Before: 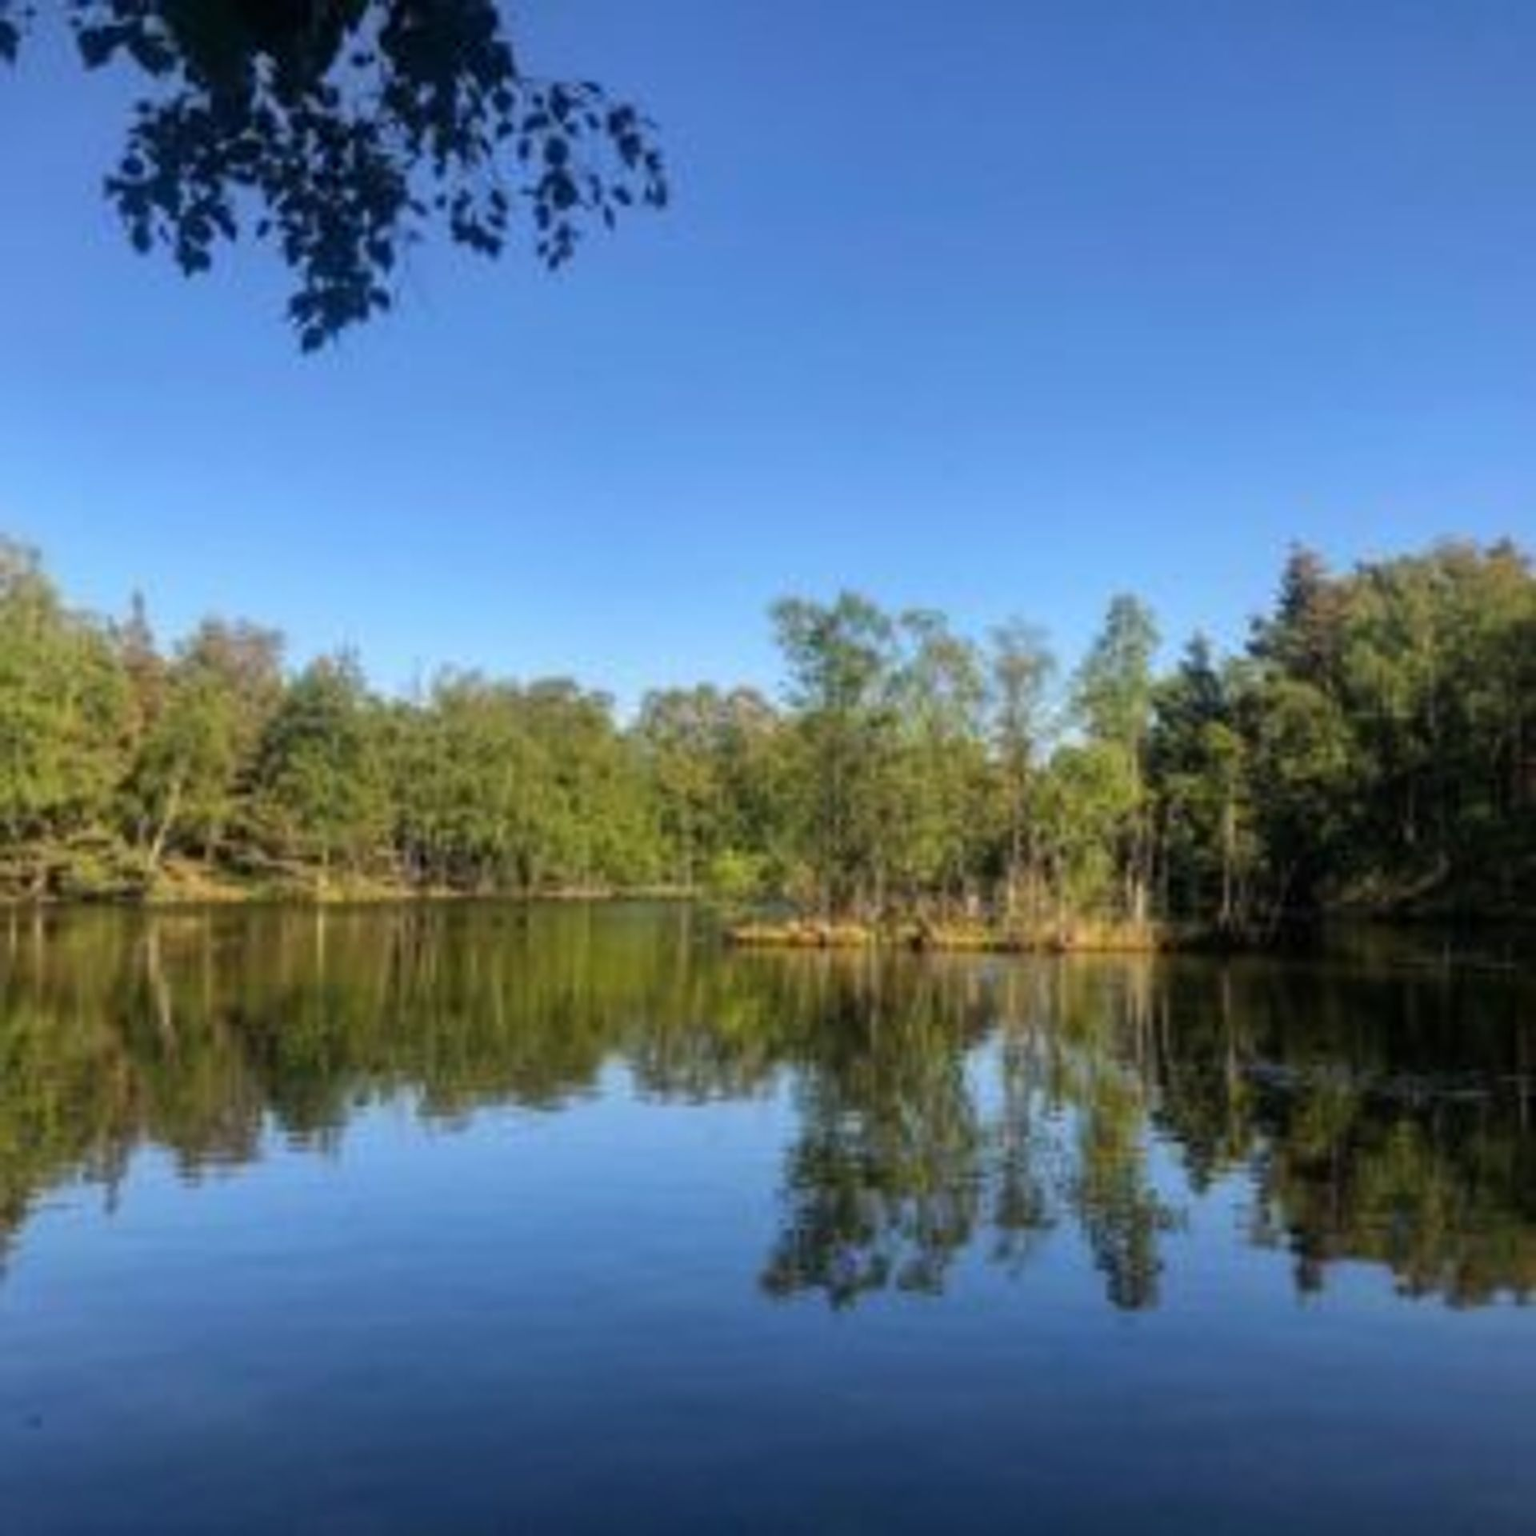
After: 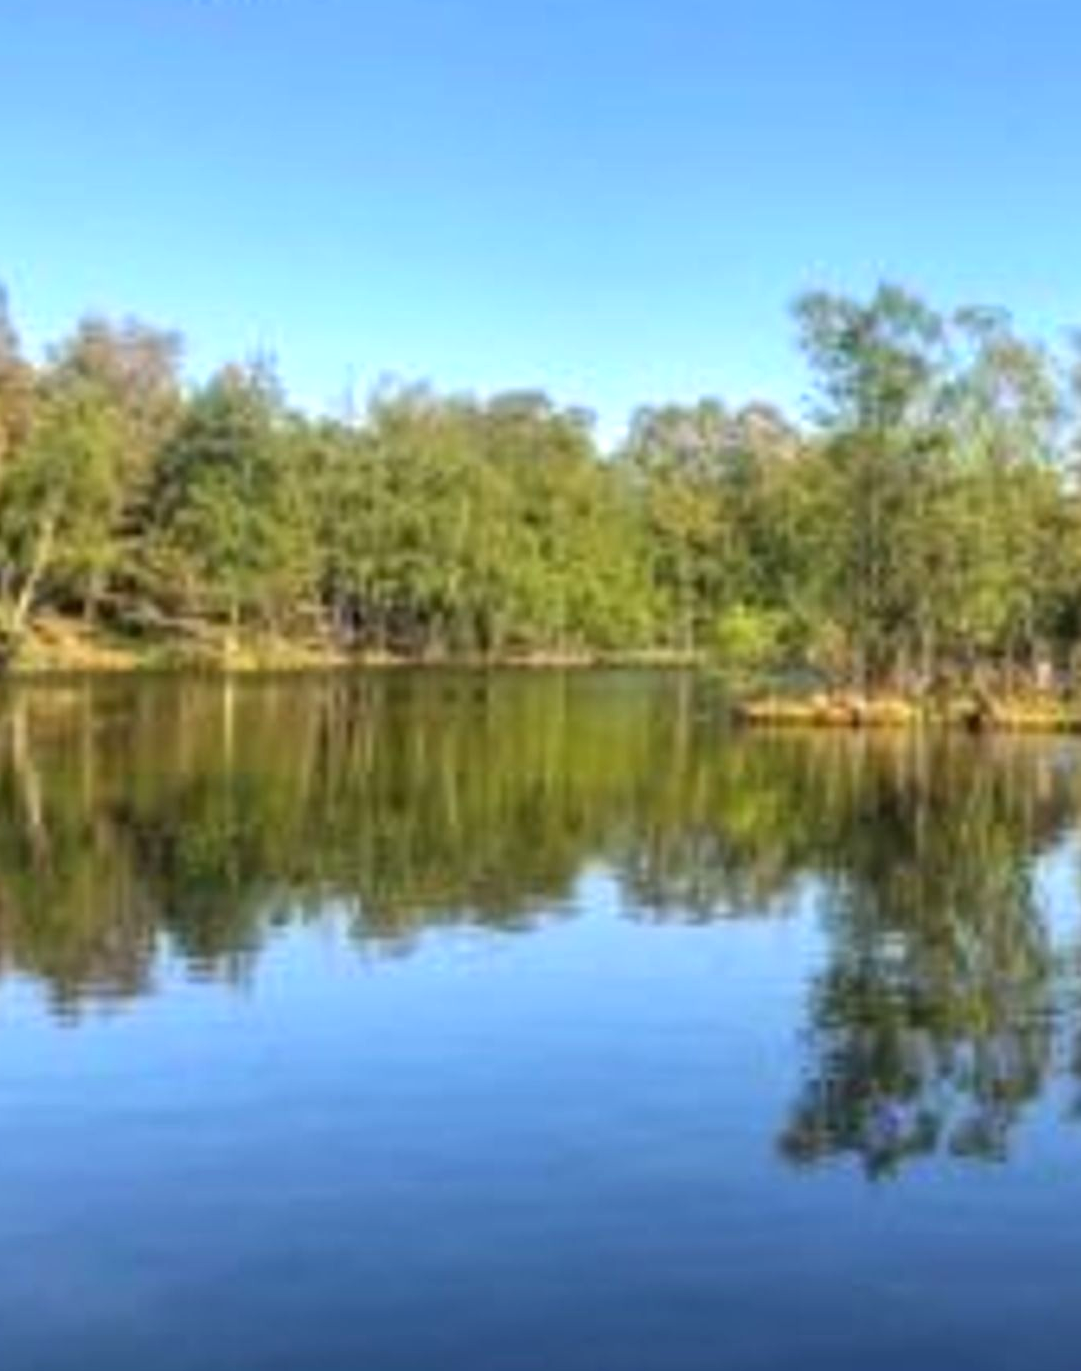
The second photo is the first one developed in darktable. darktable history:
exposure: exposure 0.6 EV, compensate highlight preservation false
crop: left 8.966%, top 23.852%, right 34.699%, bottom 4.703%
